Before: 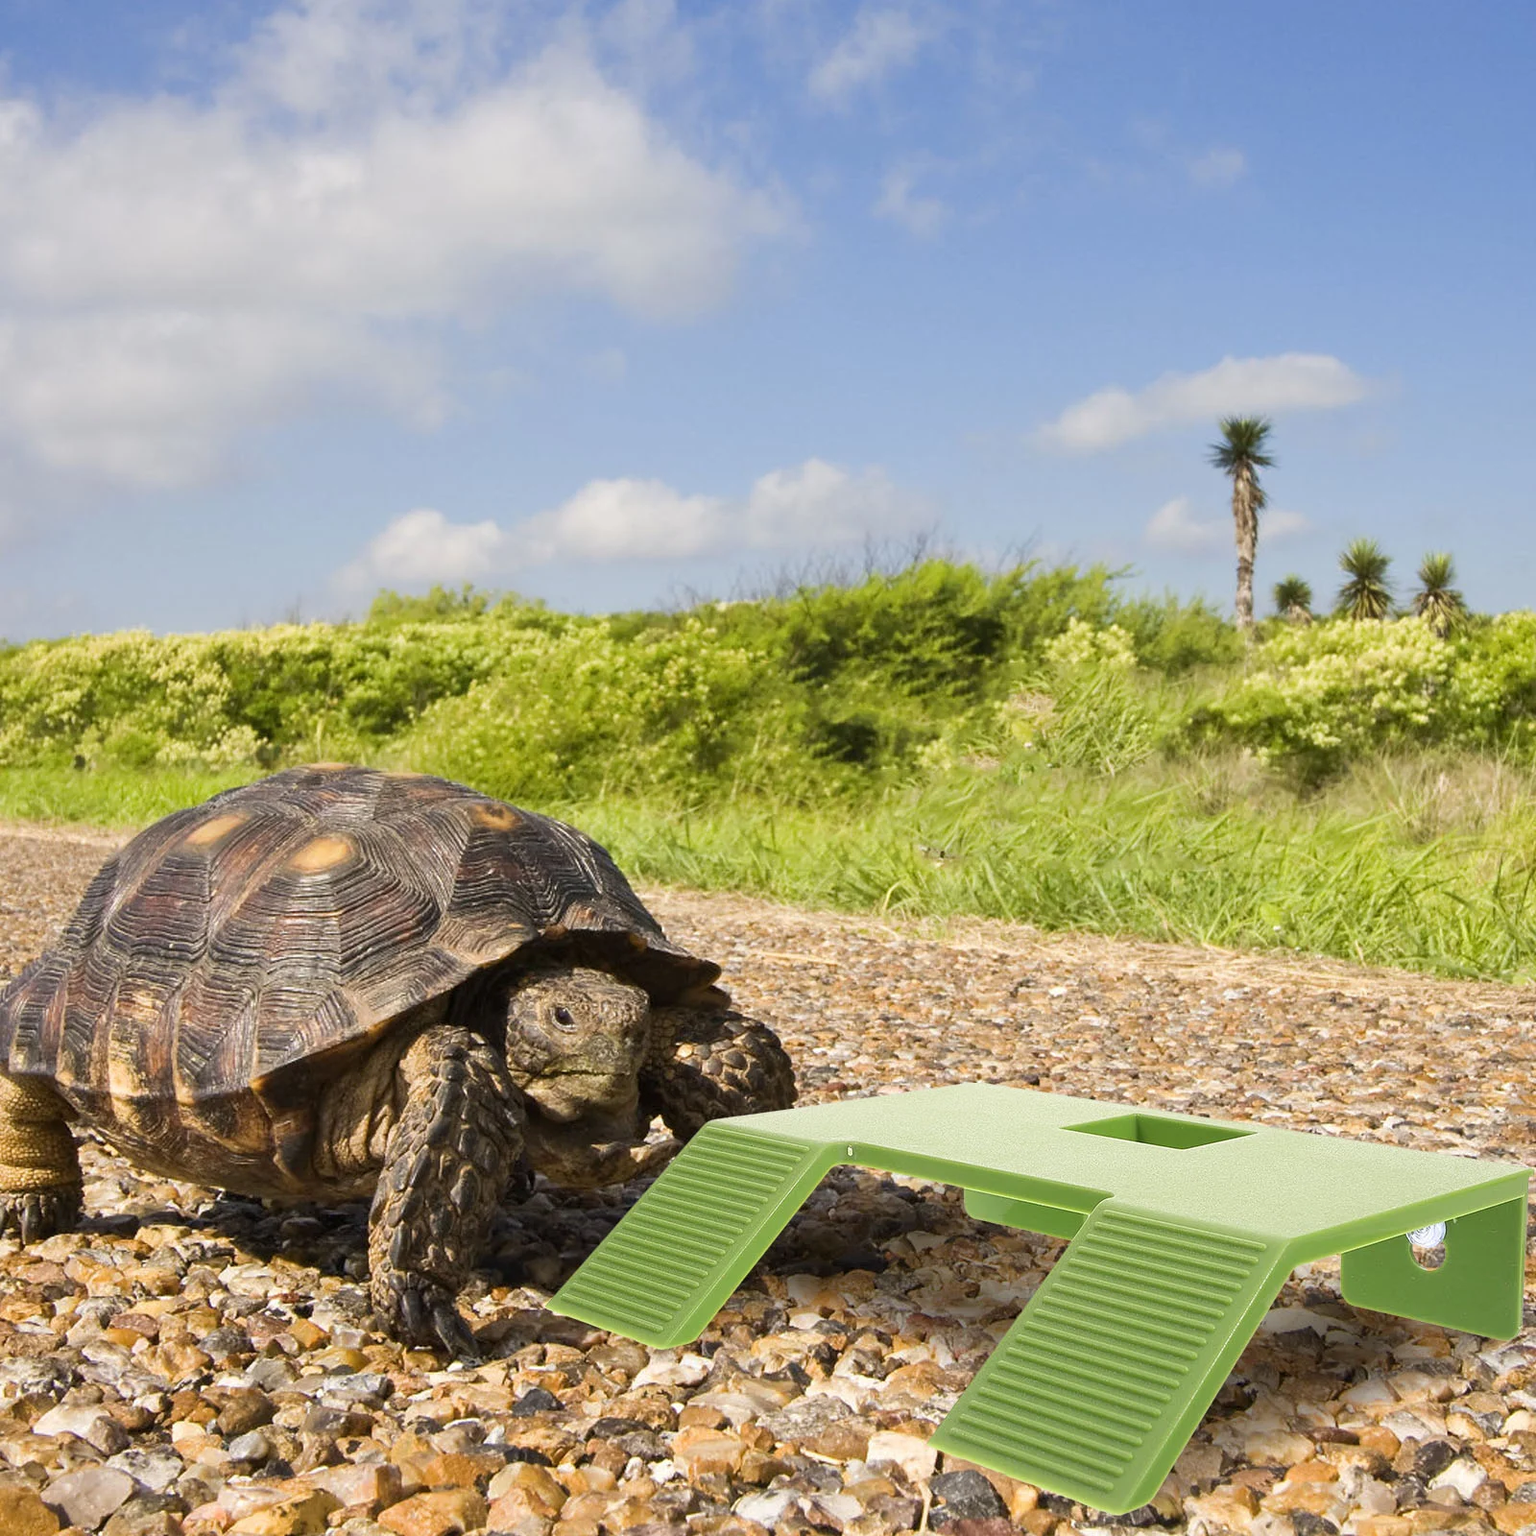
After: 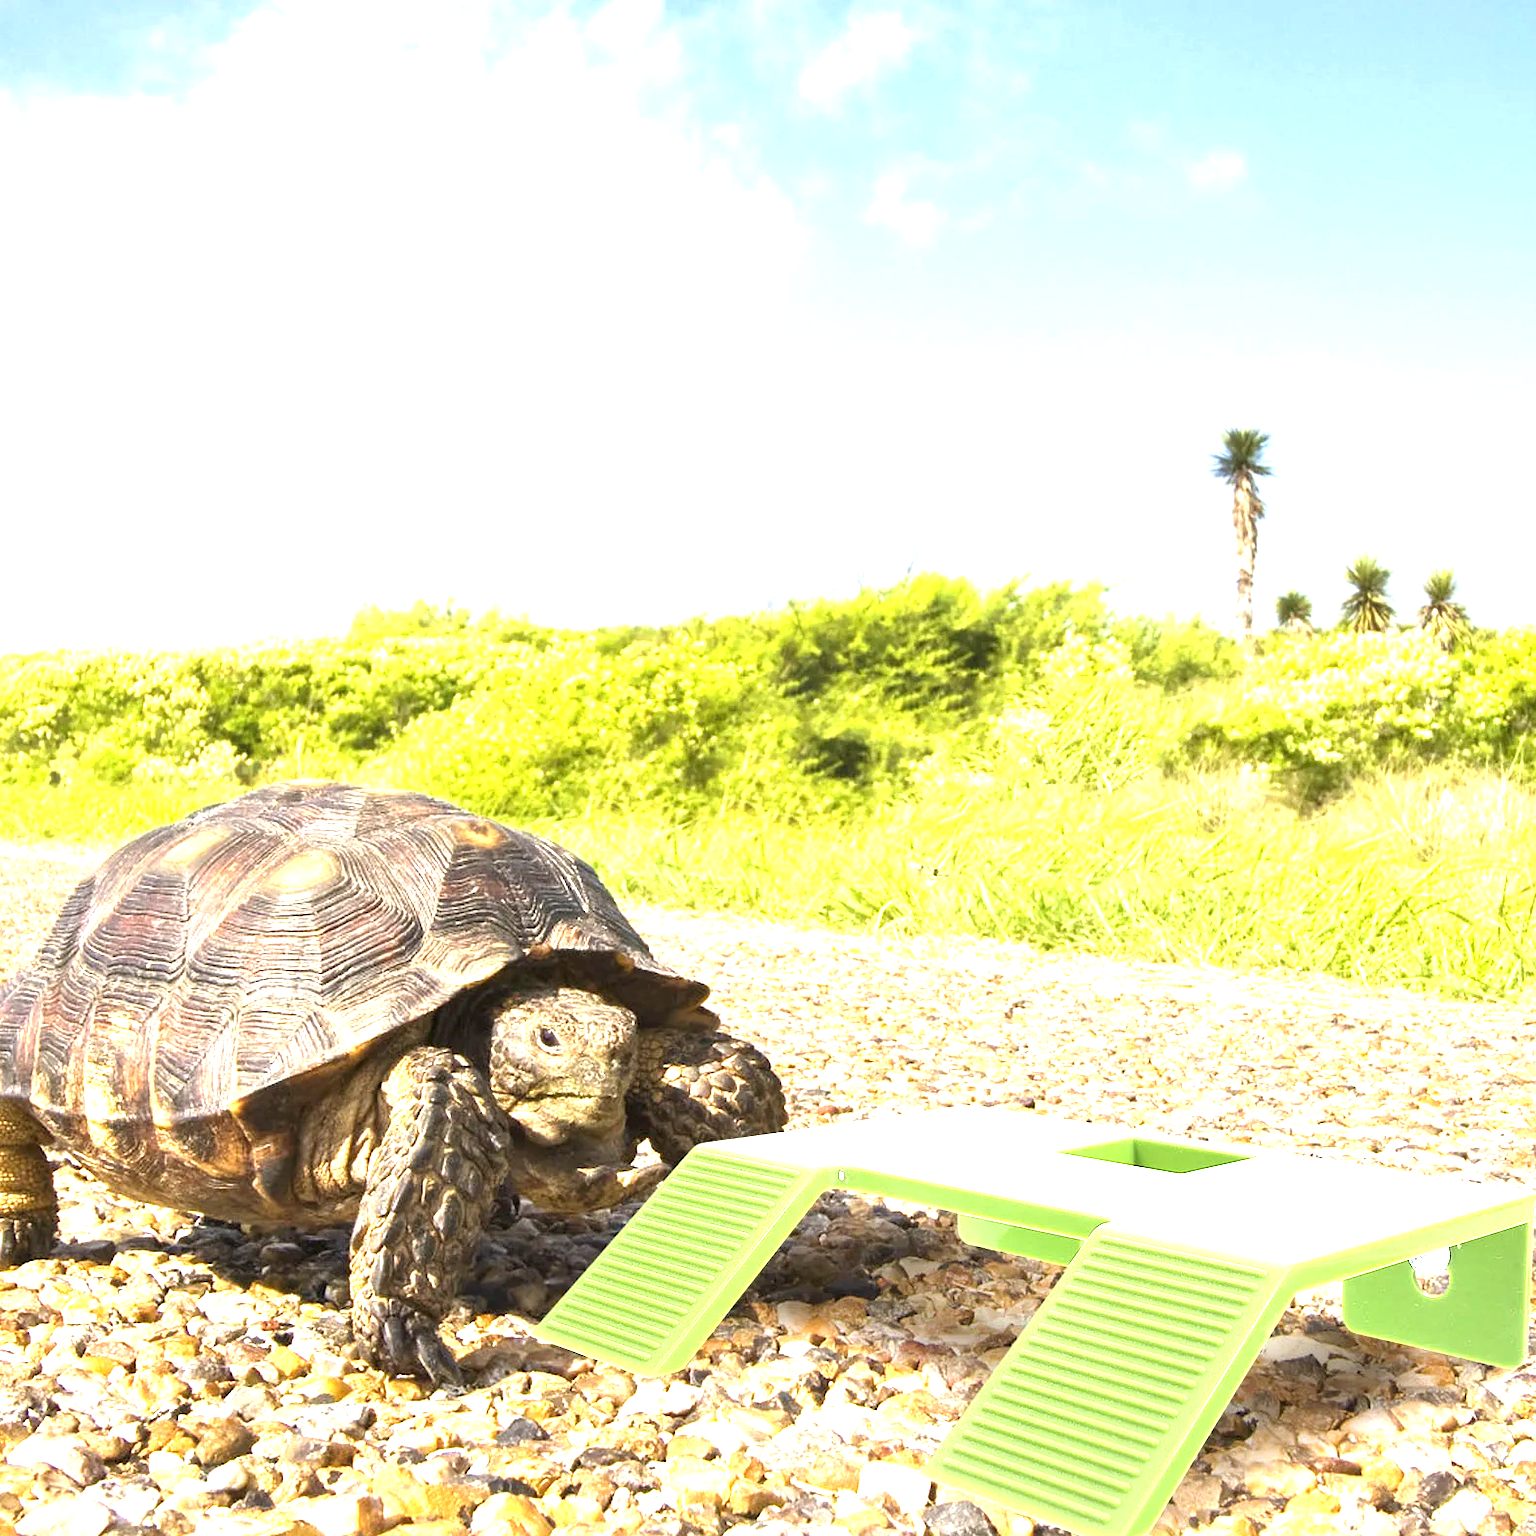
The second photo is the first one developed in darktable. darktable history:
crop: left 1.743%, right 0.268%, bottom 2.011%
exposure: black level correction 0, exposure 1.7 EV, compensate exposure bias true, compensate highlight preservation false
white balance: red 1, blue 1
